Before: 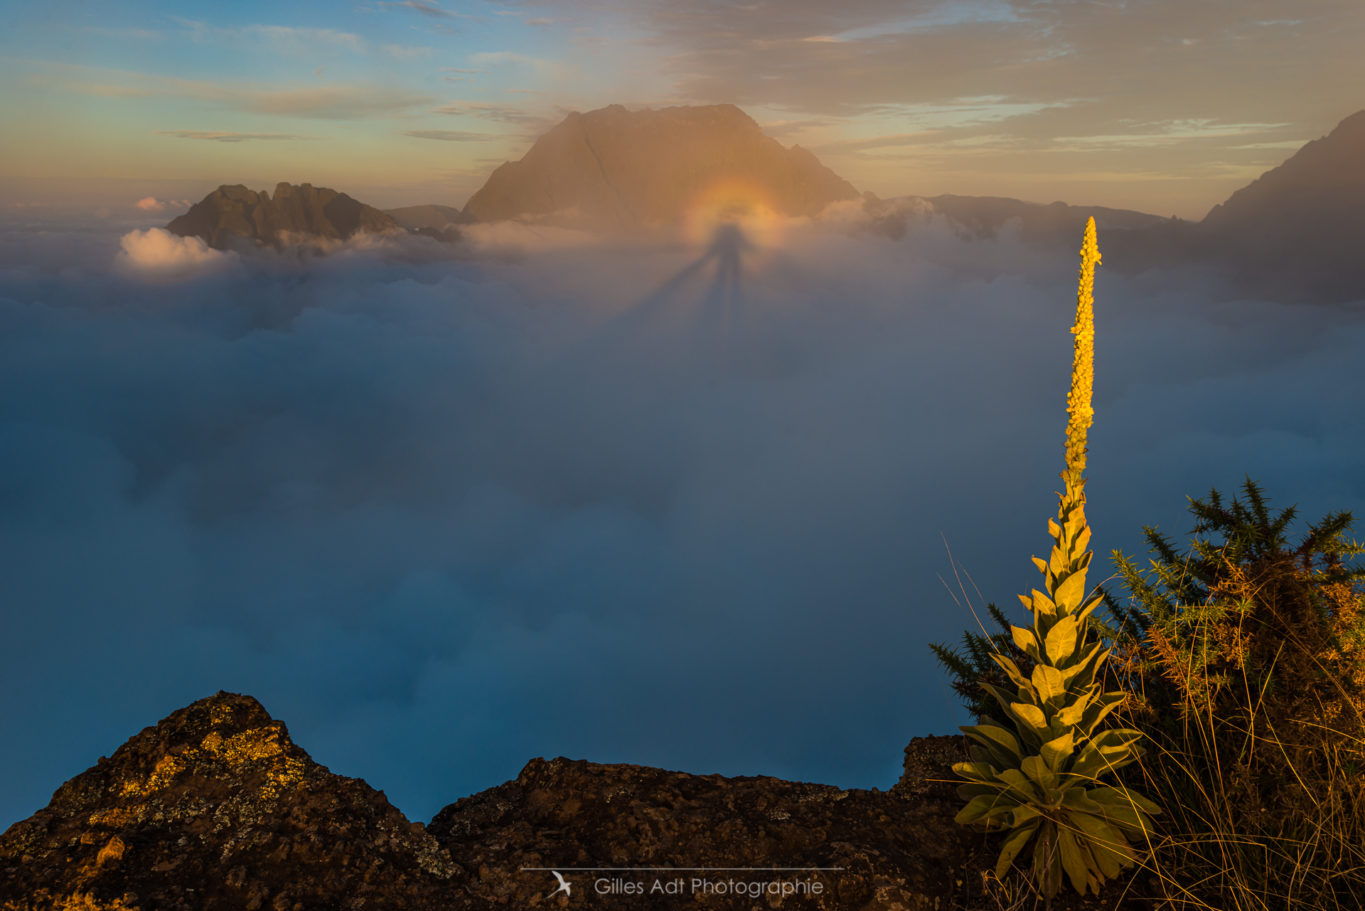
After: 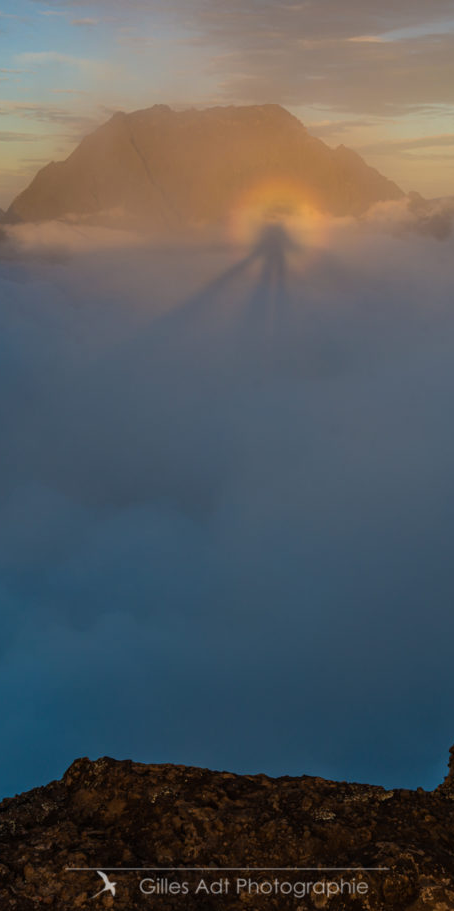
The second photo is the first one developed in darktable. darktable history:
crop: left 33.36%, right 33.36%
